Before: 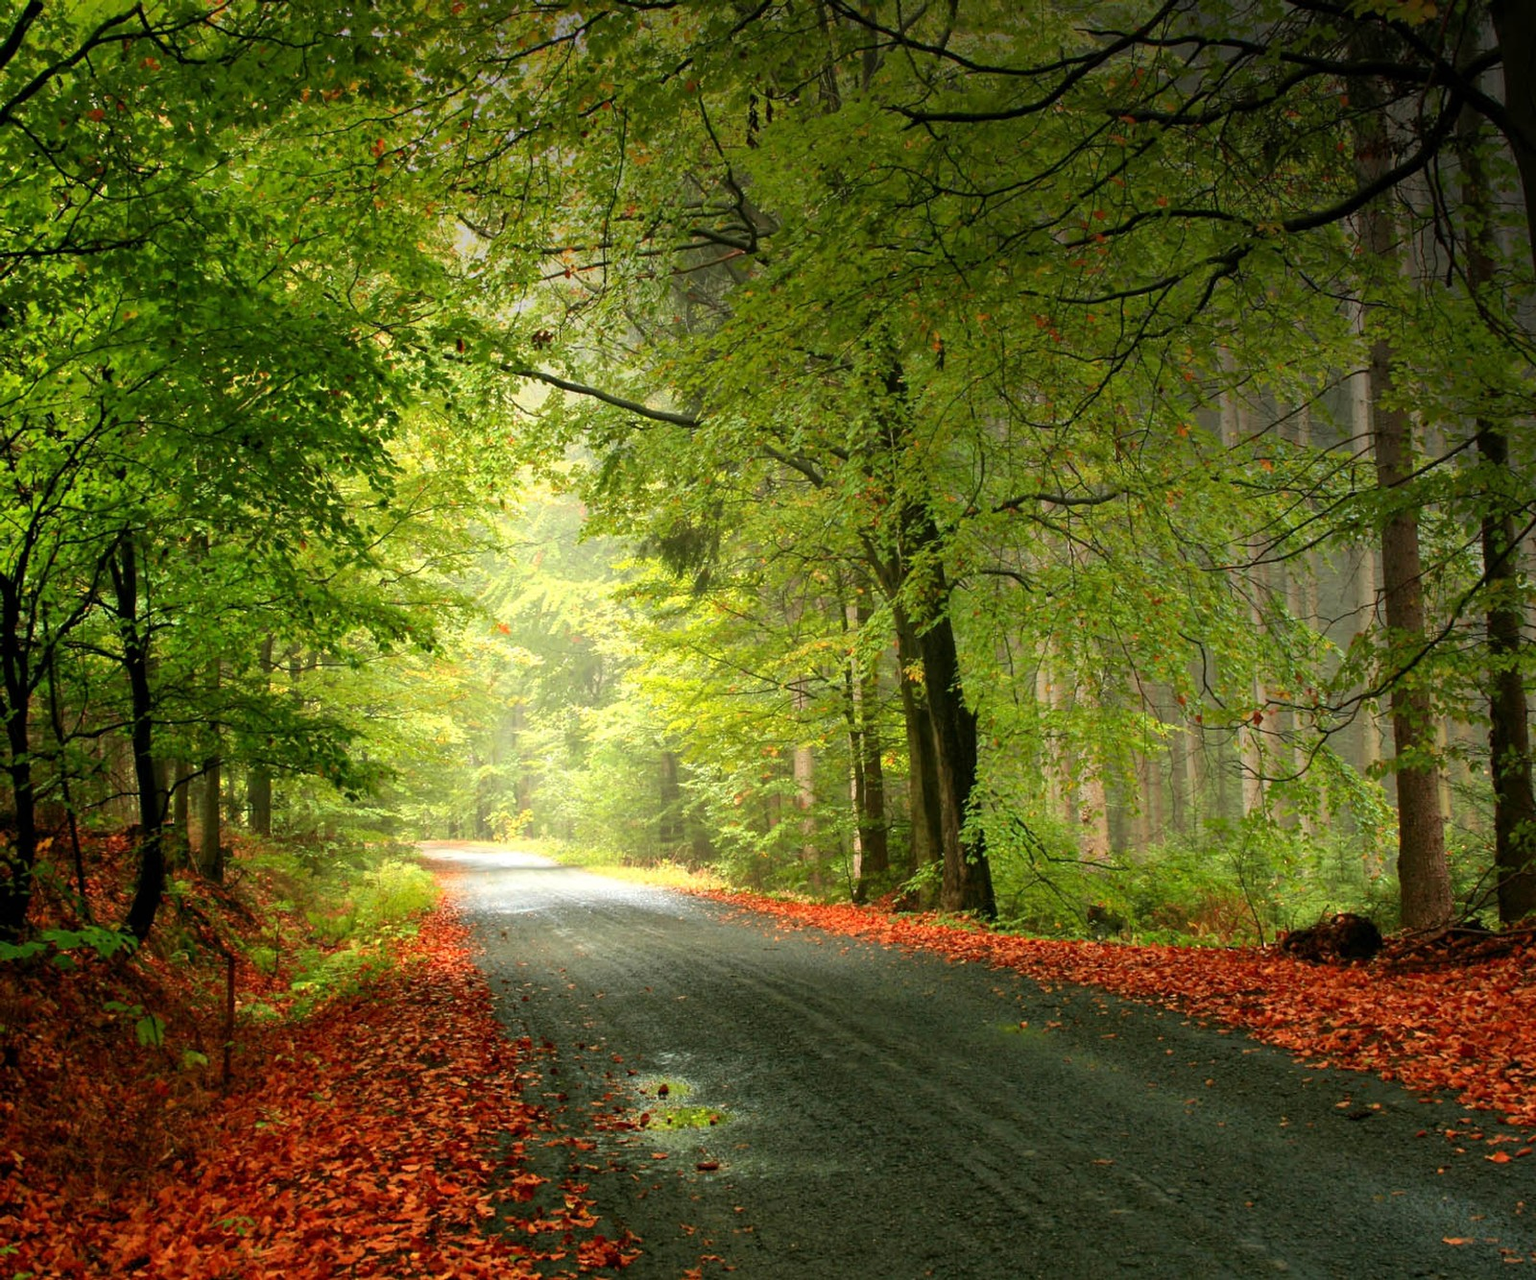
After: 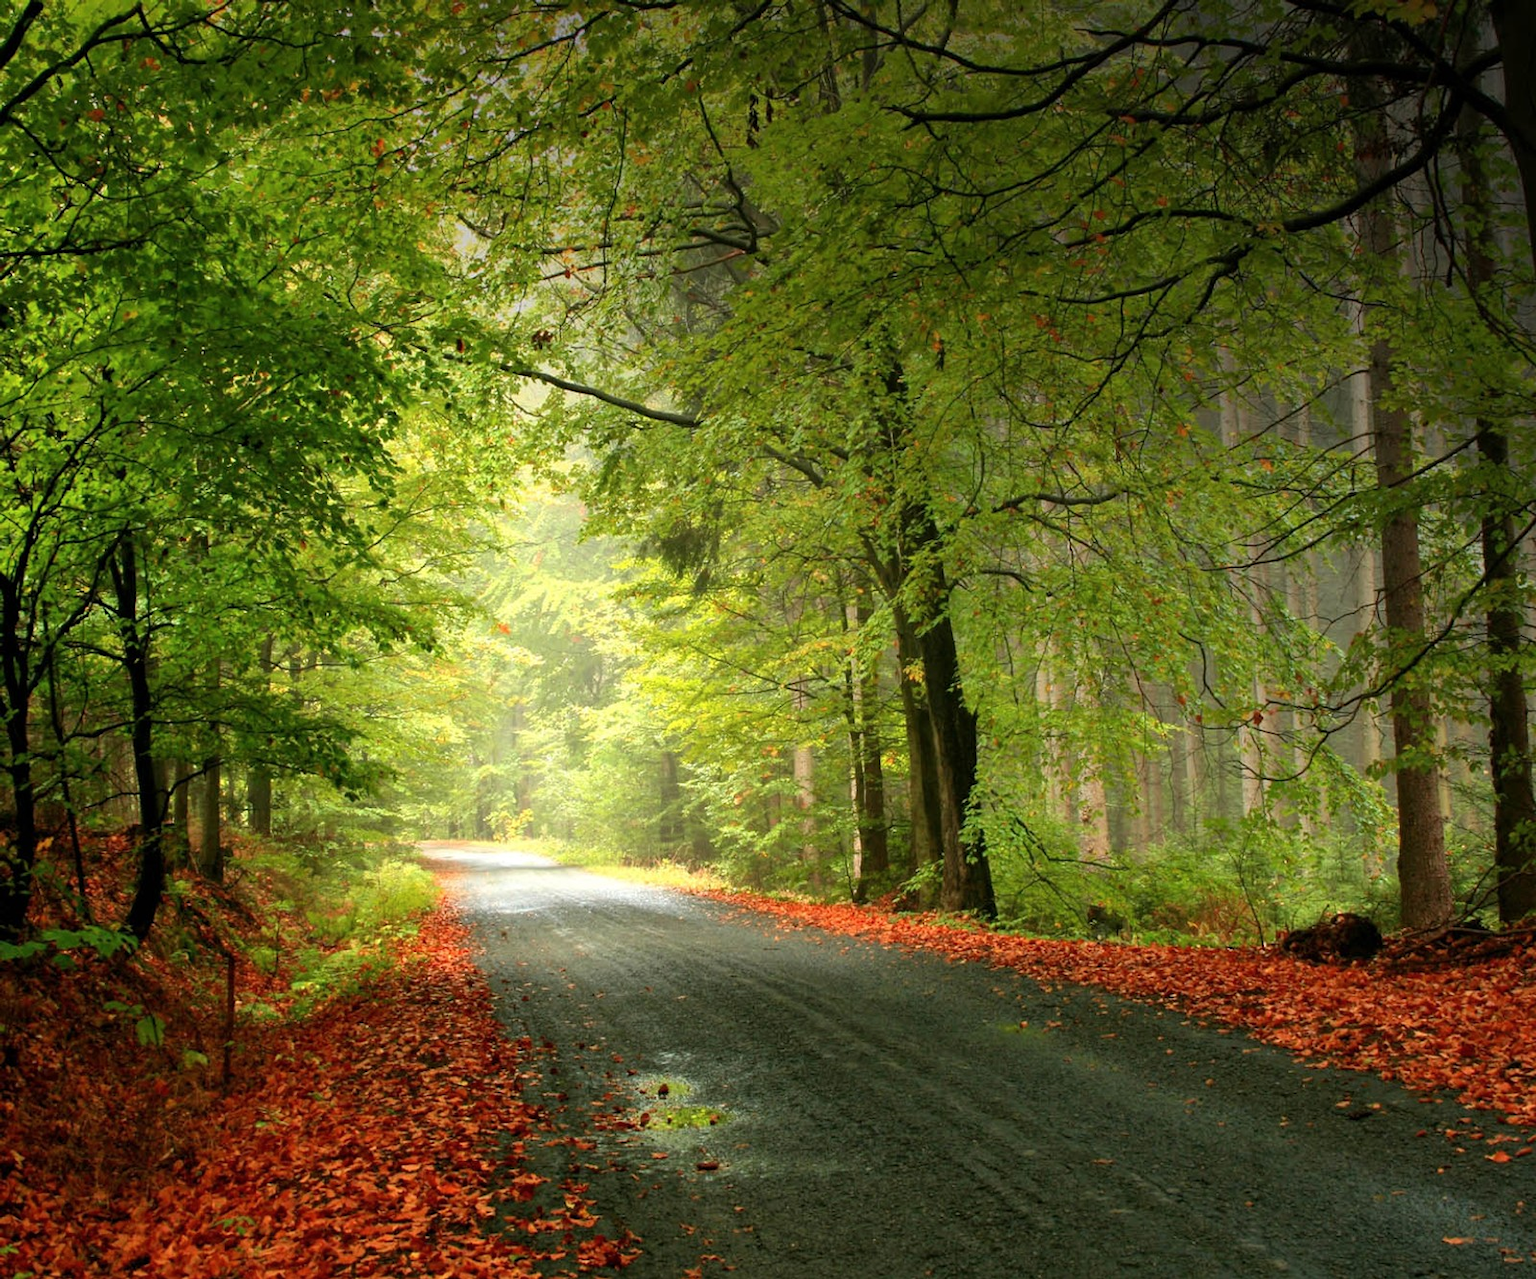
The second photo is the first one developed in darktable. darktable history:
contrast brightness saturation: saturation -0.028
